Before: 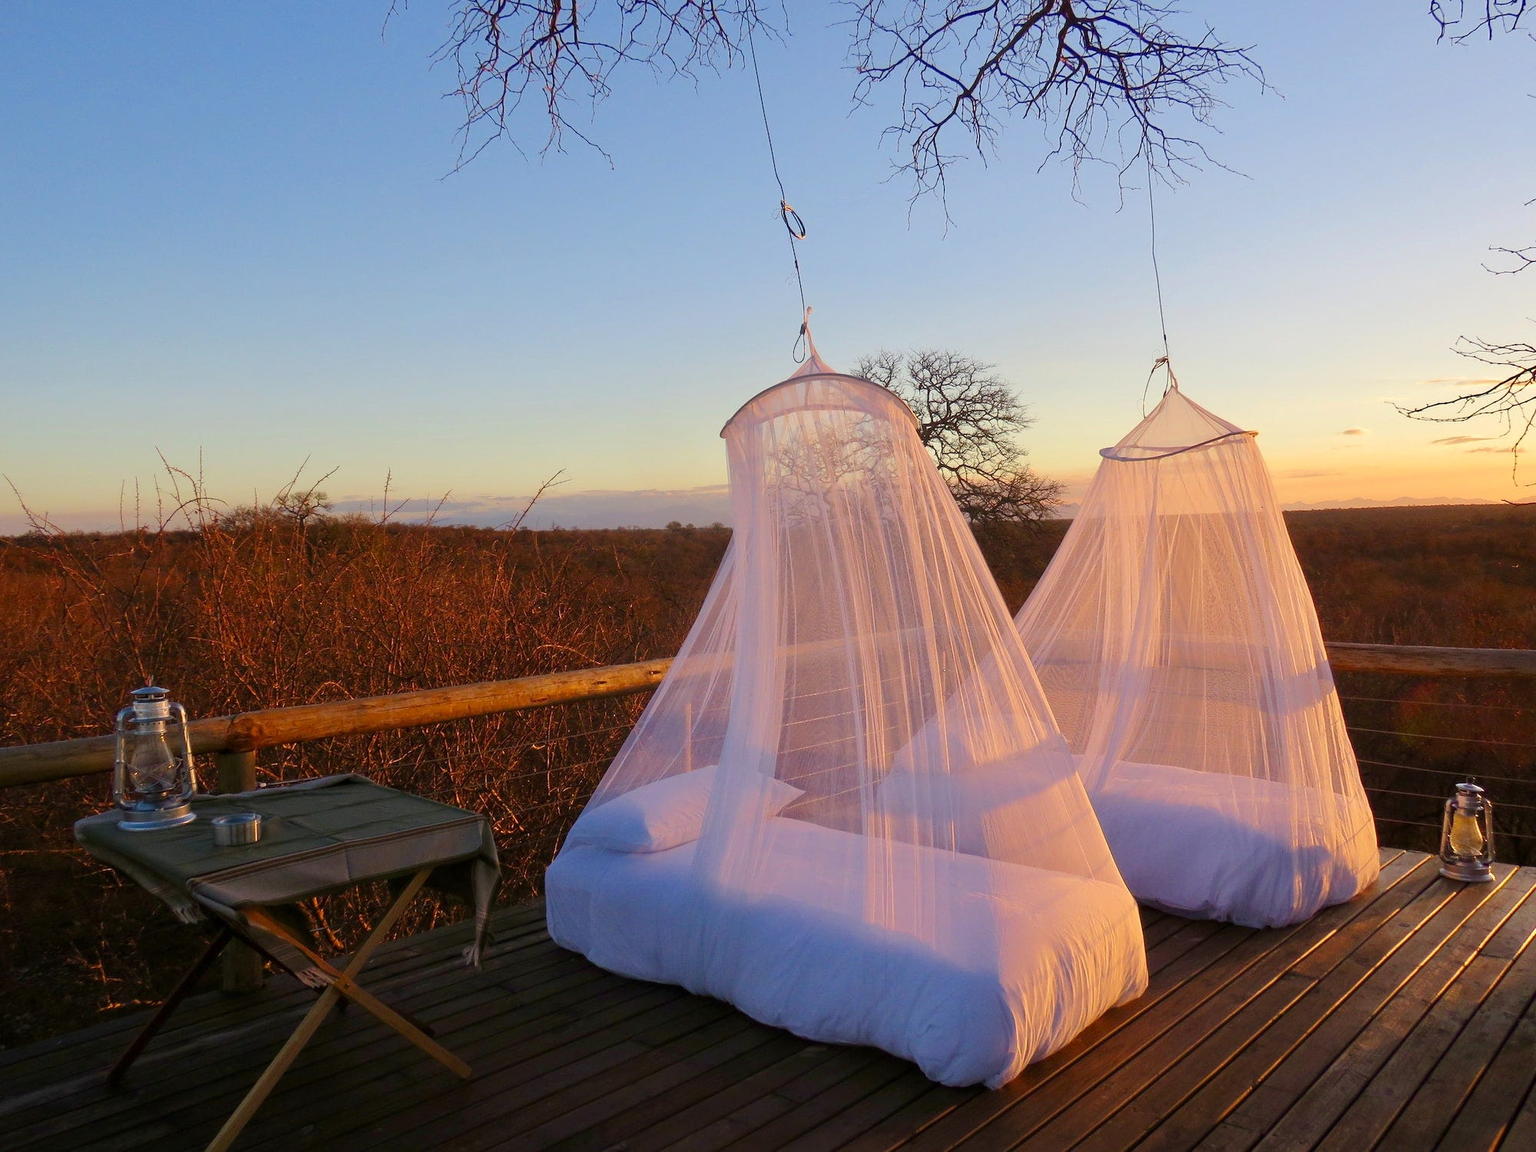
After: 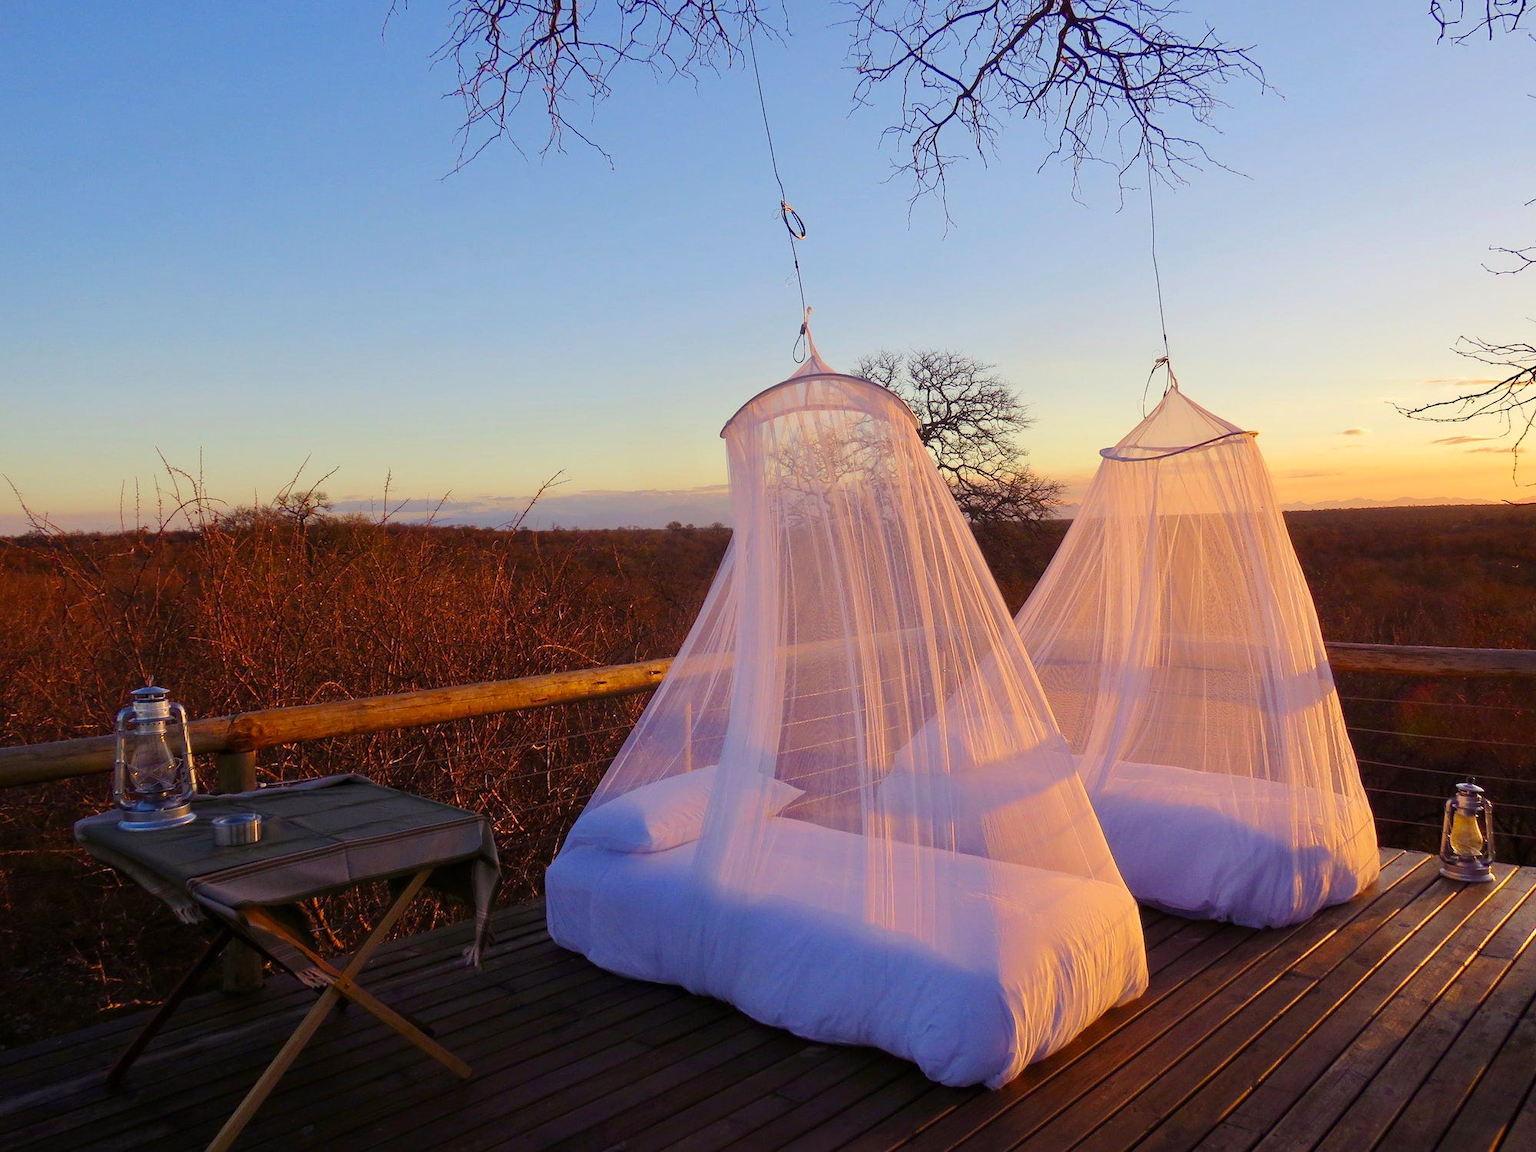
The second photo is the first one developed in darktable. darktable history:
color balance rgb: shadows lift › luminance -21.581%, shadows lift › chroma 9.105%, shadows lift › hue 282.43°, linear chroma grading › global chroma 9.796%, perceptual saturation grading › global saturation 0.843%
